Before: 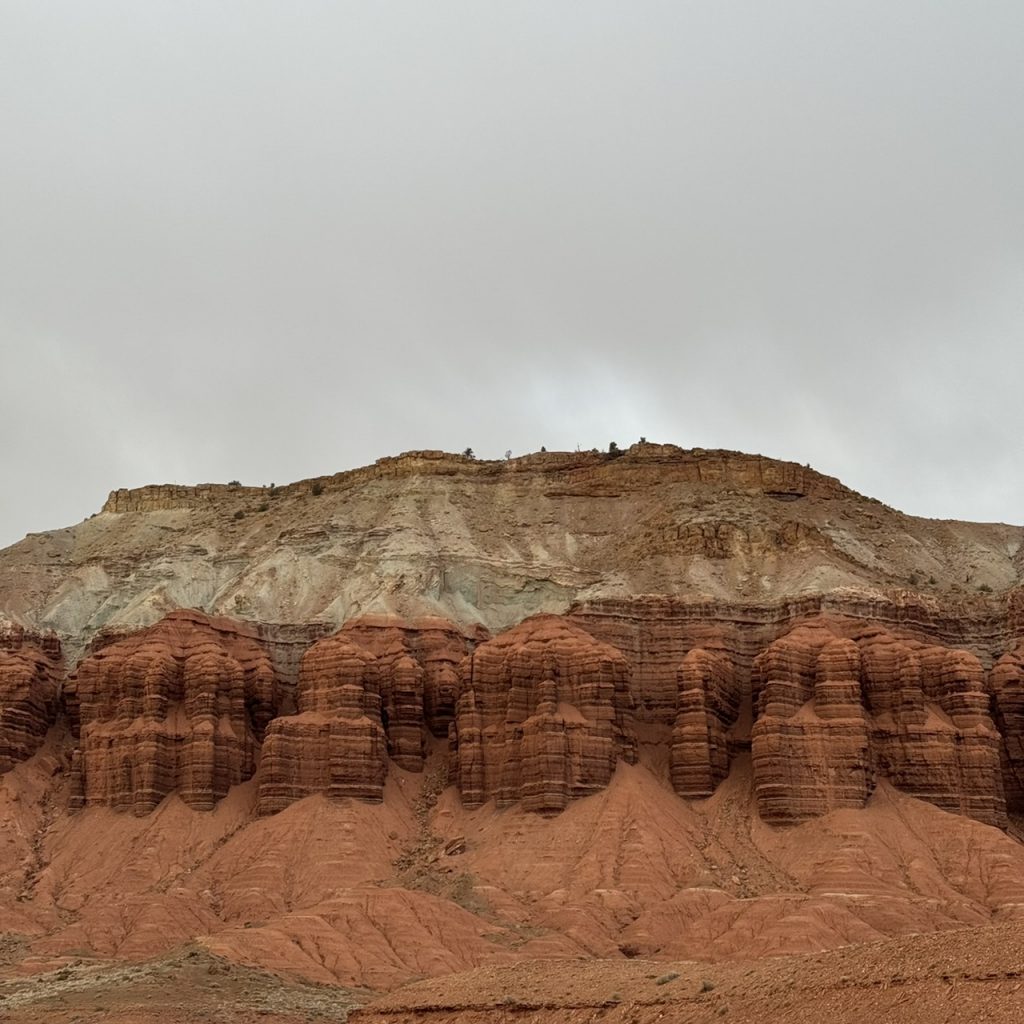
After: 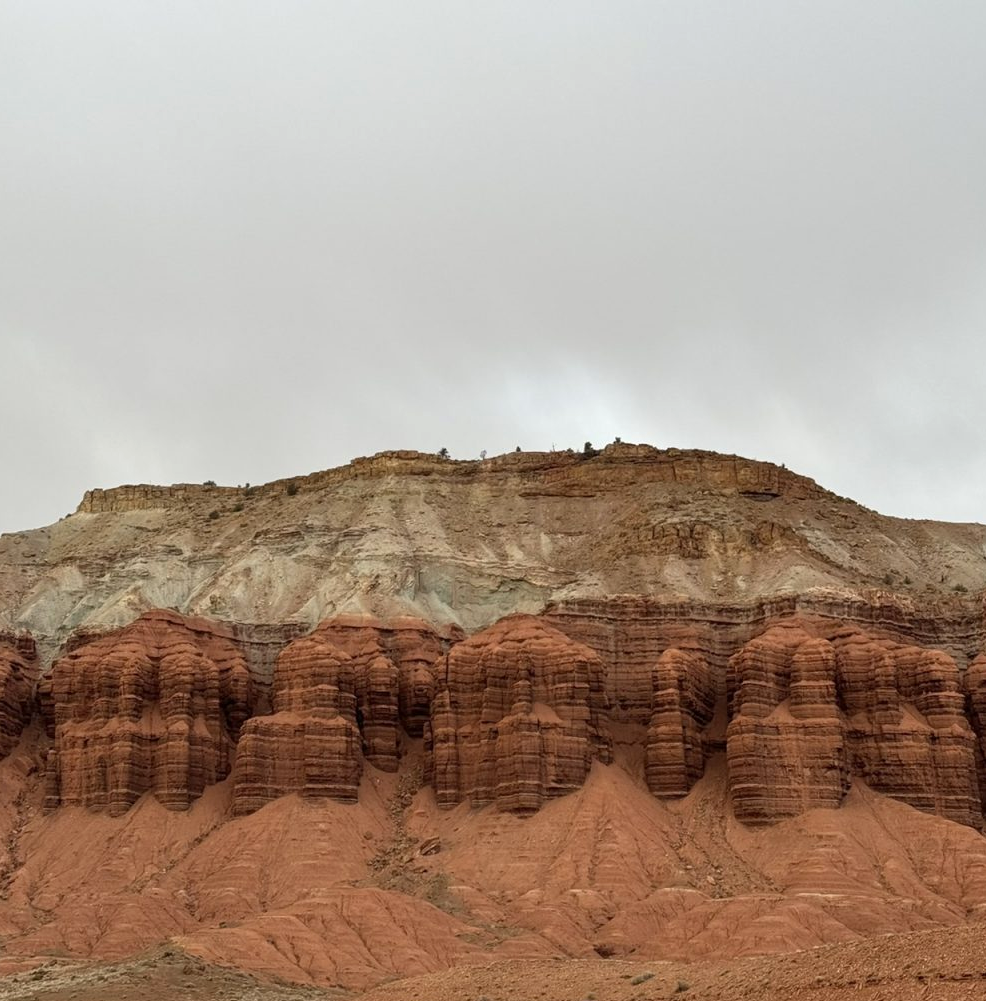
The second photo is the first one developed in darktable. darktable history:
exposure: exposure 0.161 EV, compensate highlight preservation false
crop and rotate: left 2.536%, right 1.107%, bottom 2.246%
